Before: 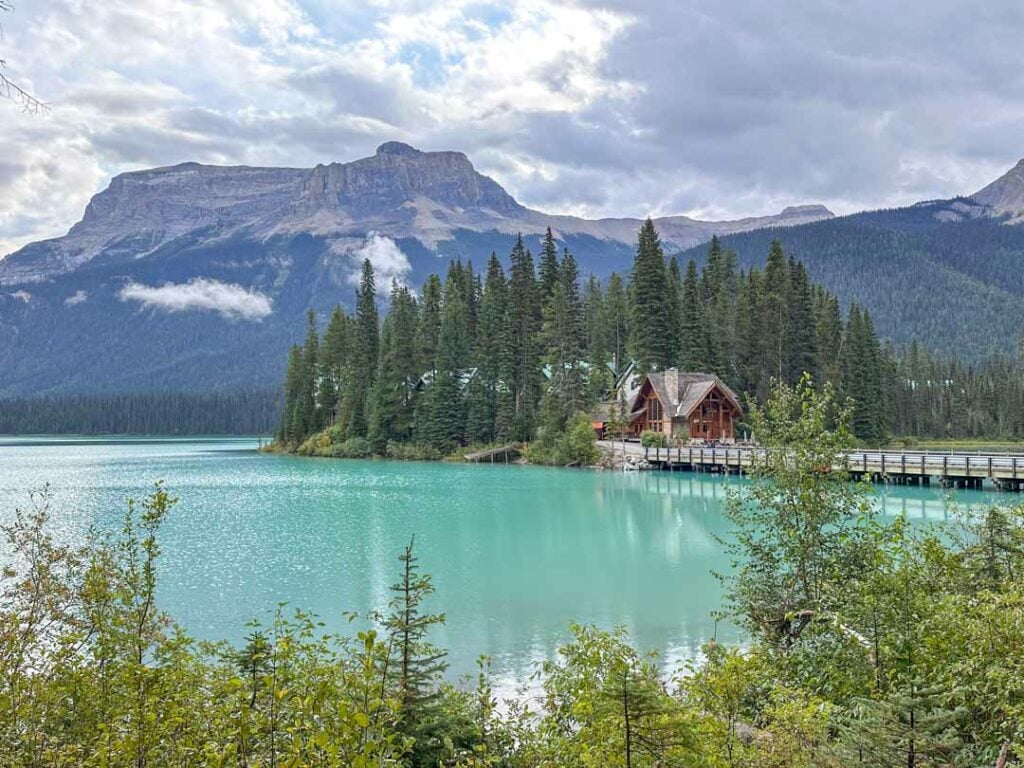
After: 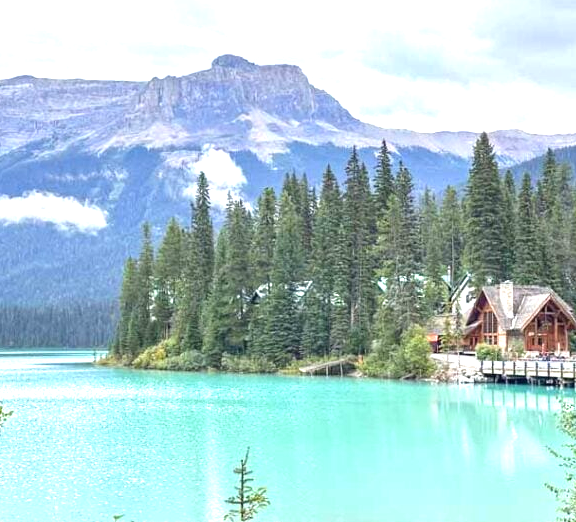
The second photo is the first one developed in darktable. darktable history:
exposure: black level correction 0, exposure 1.2 EV, compensate highlight preservation false
crop: left 16.194%, top 11.421%, right 26.112%, bottom 20.528%
